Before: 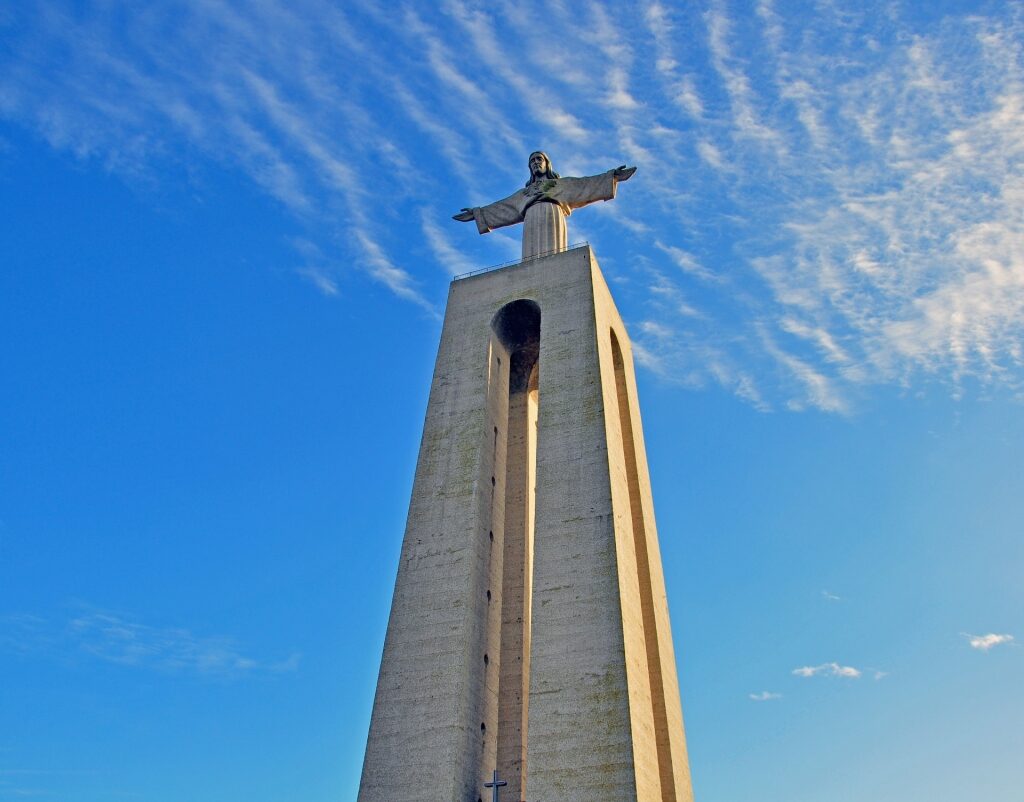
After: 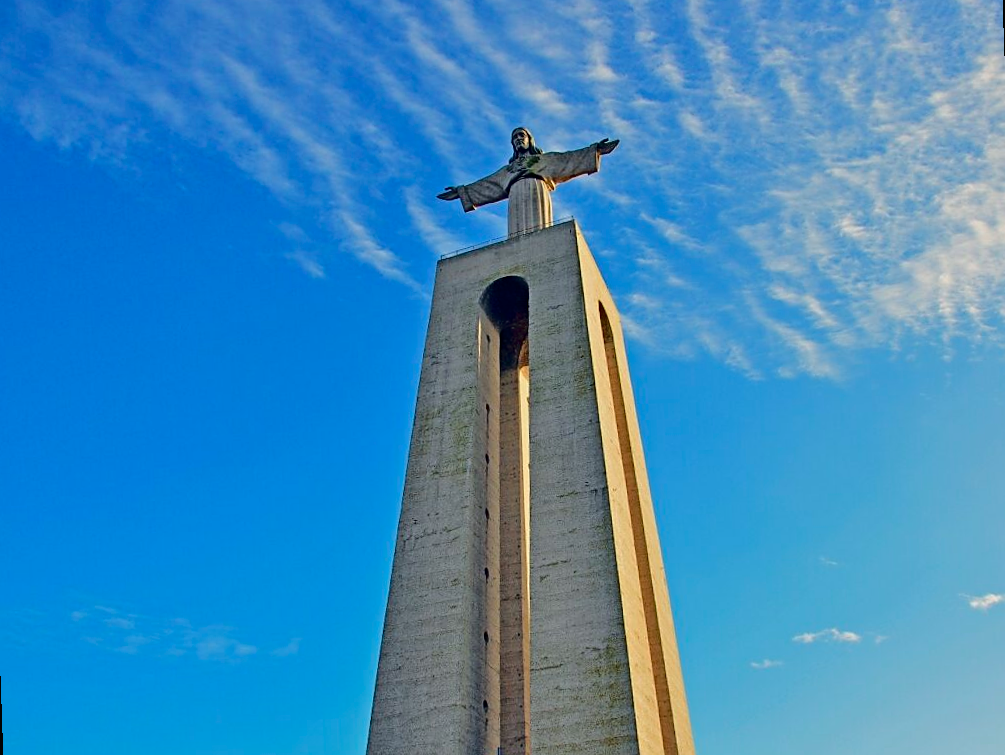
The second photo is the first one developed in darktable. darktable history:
tone curve: curves: ch0 [(0, 0) (0.181, 0.087) (0.498, 0.485) (0.78, 0.742) (0.993, 0.954)]; ch1 [(0, 0) (0.311, 0.149) (0.395, 0.349) (0.488, 0.477) (0.612, 0.641) (1, 1)]; ch2 [(0, 0) (0.5, 0.5) (0.638, 0.667) (1, 1)], color space Lab, independent channels, preserve colors none
rotate and perspective: rotation -2°, crop left 0.022, crop right 0.978, crop top 0.049, crop bottom 0.951
sharpen: radius 1.864, amount 0.398, threshold 1.271
